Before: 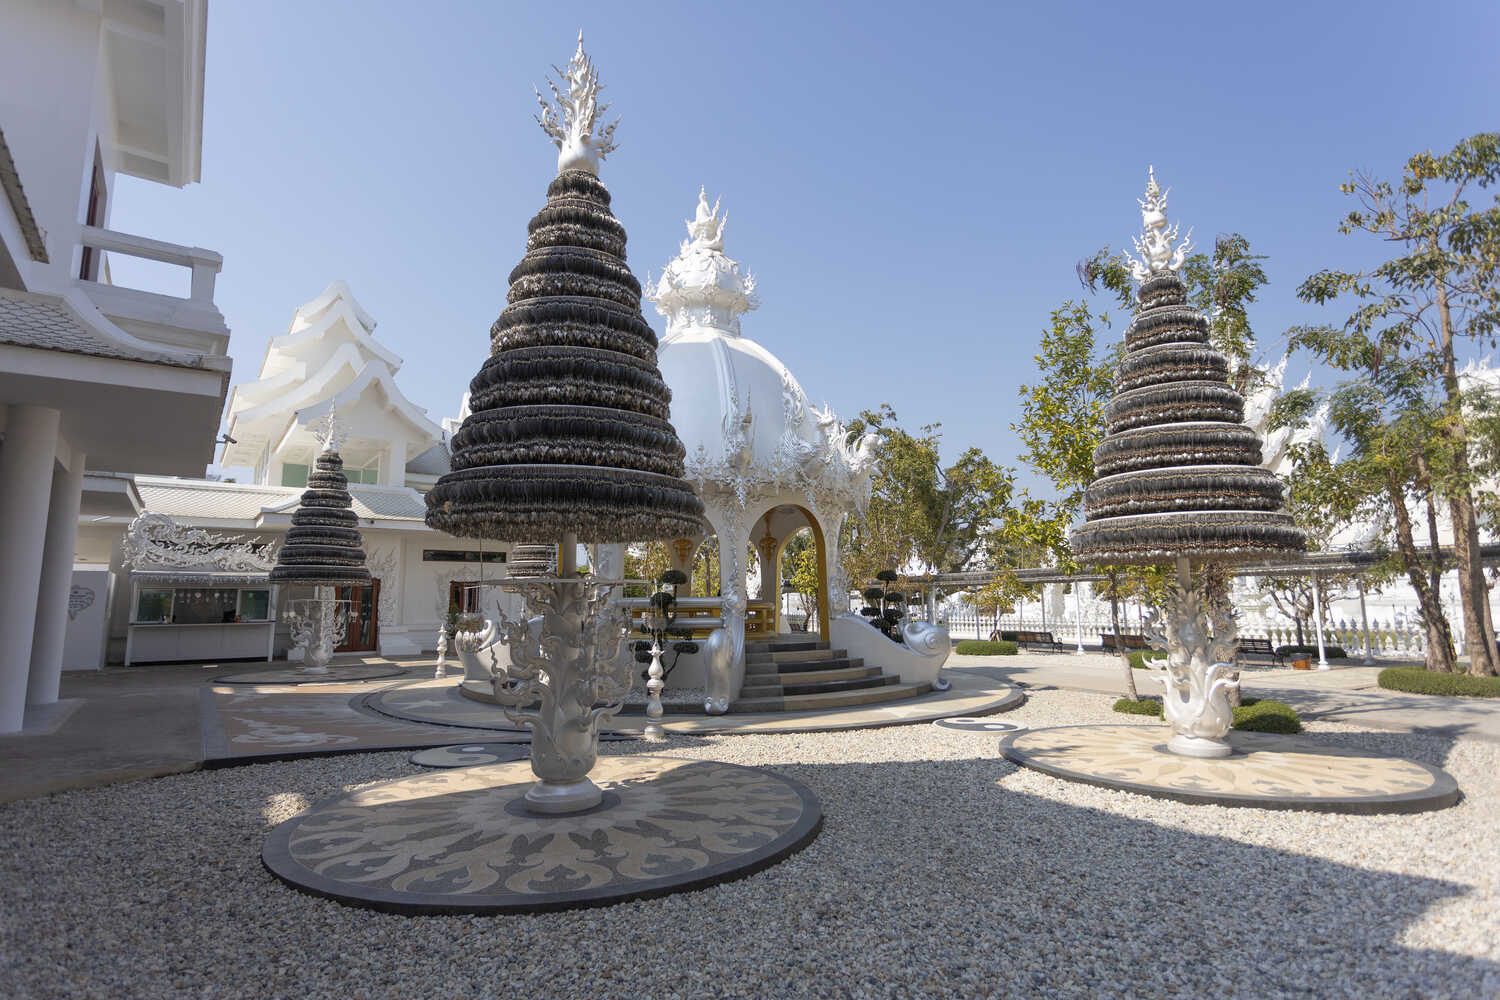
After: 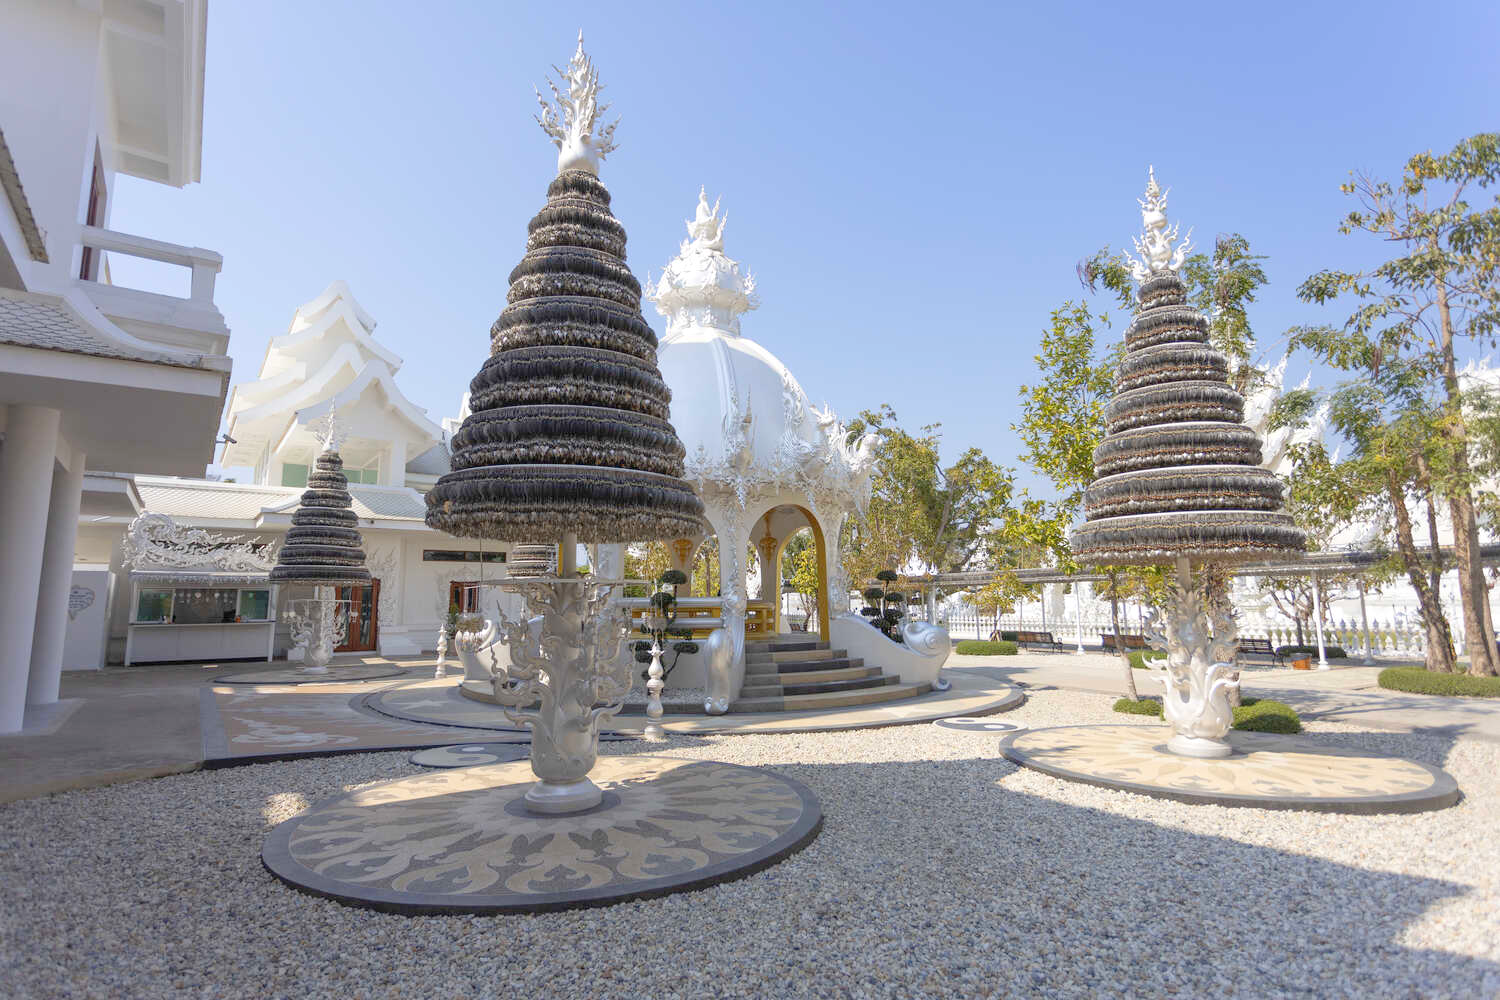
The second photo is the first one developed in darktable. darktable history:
levels: levels [0, 0.43, 0.984]
